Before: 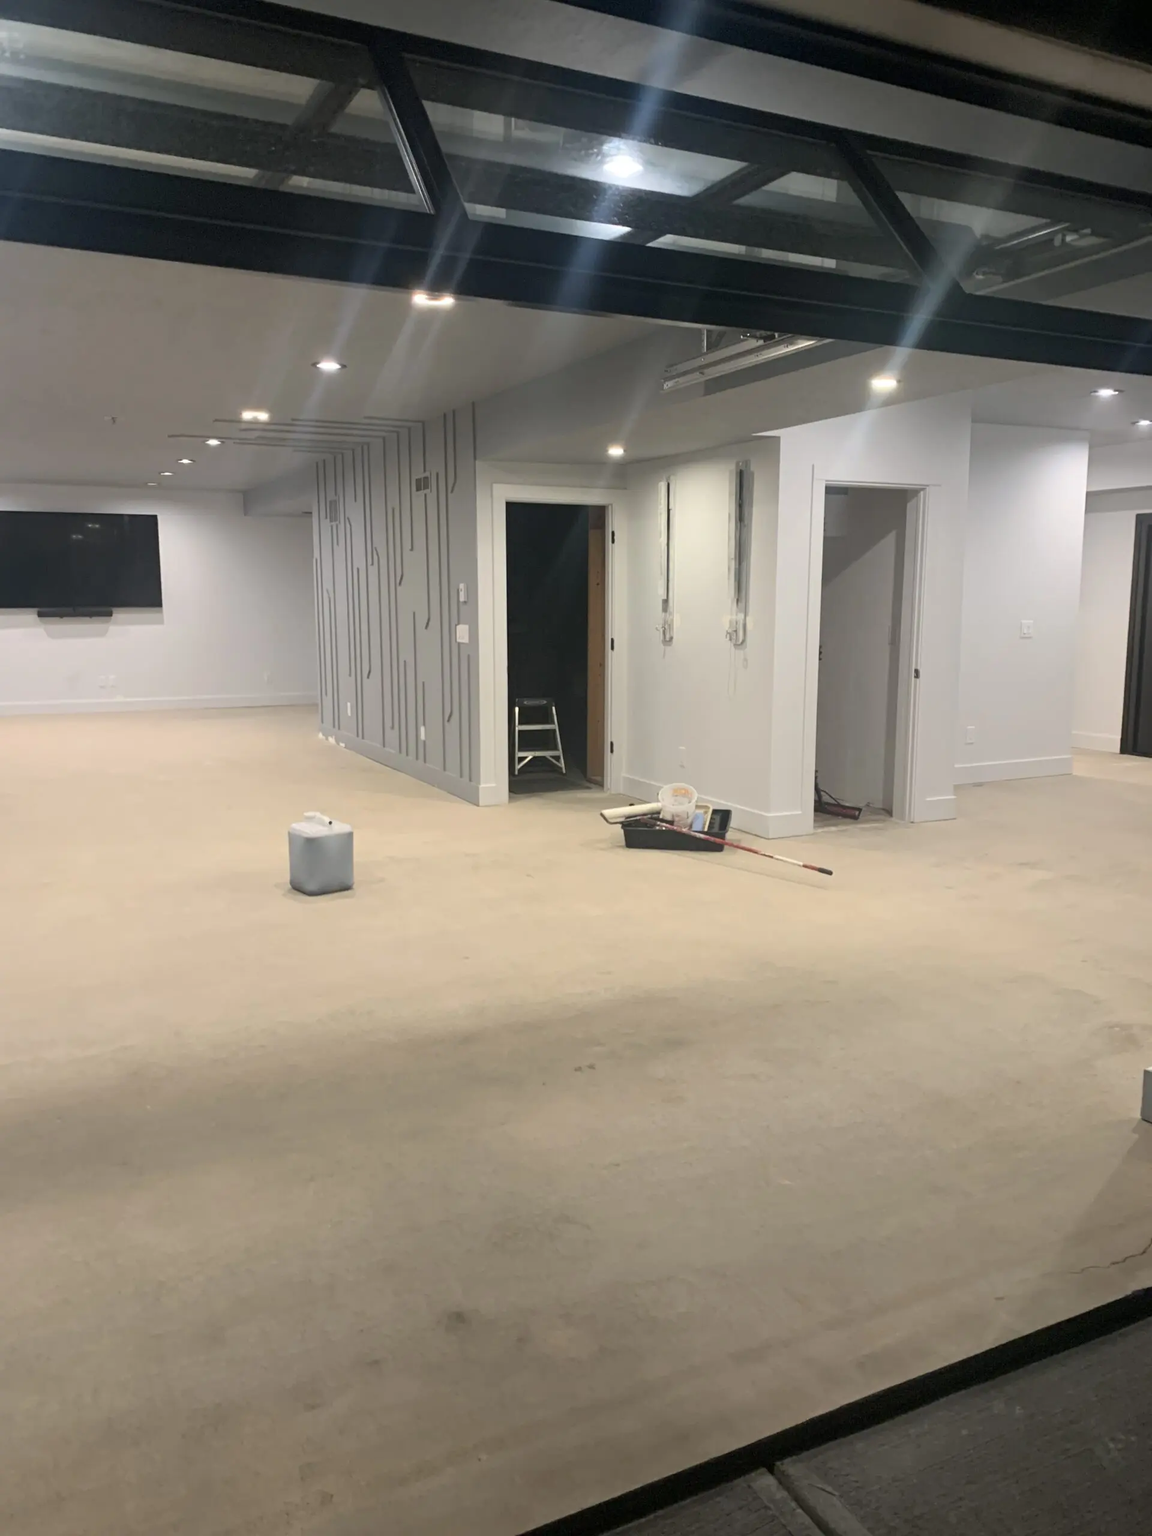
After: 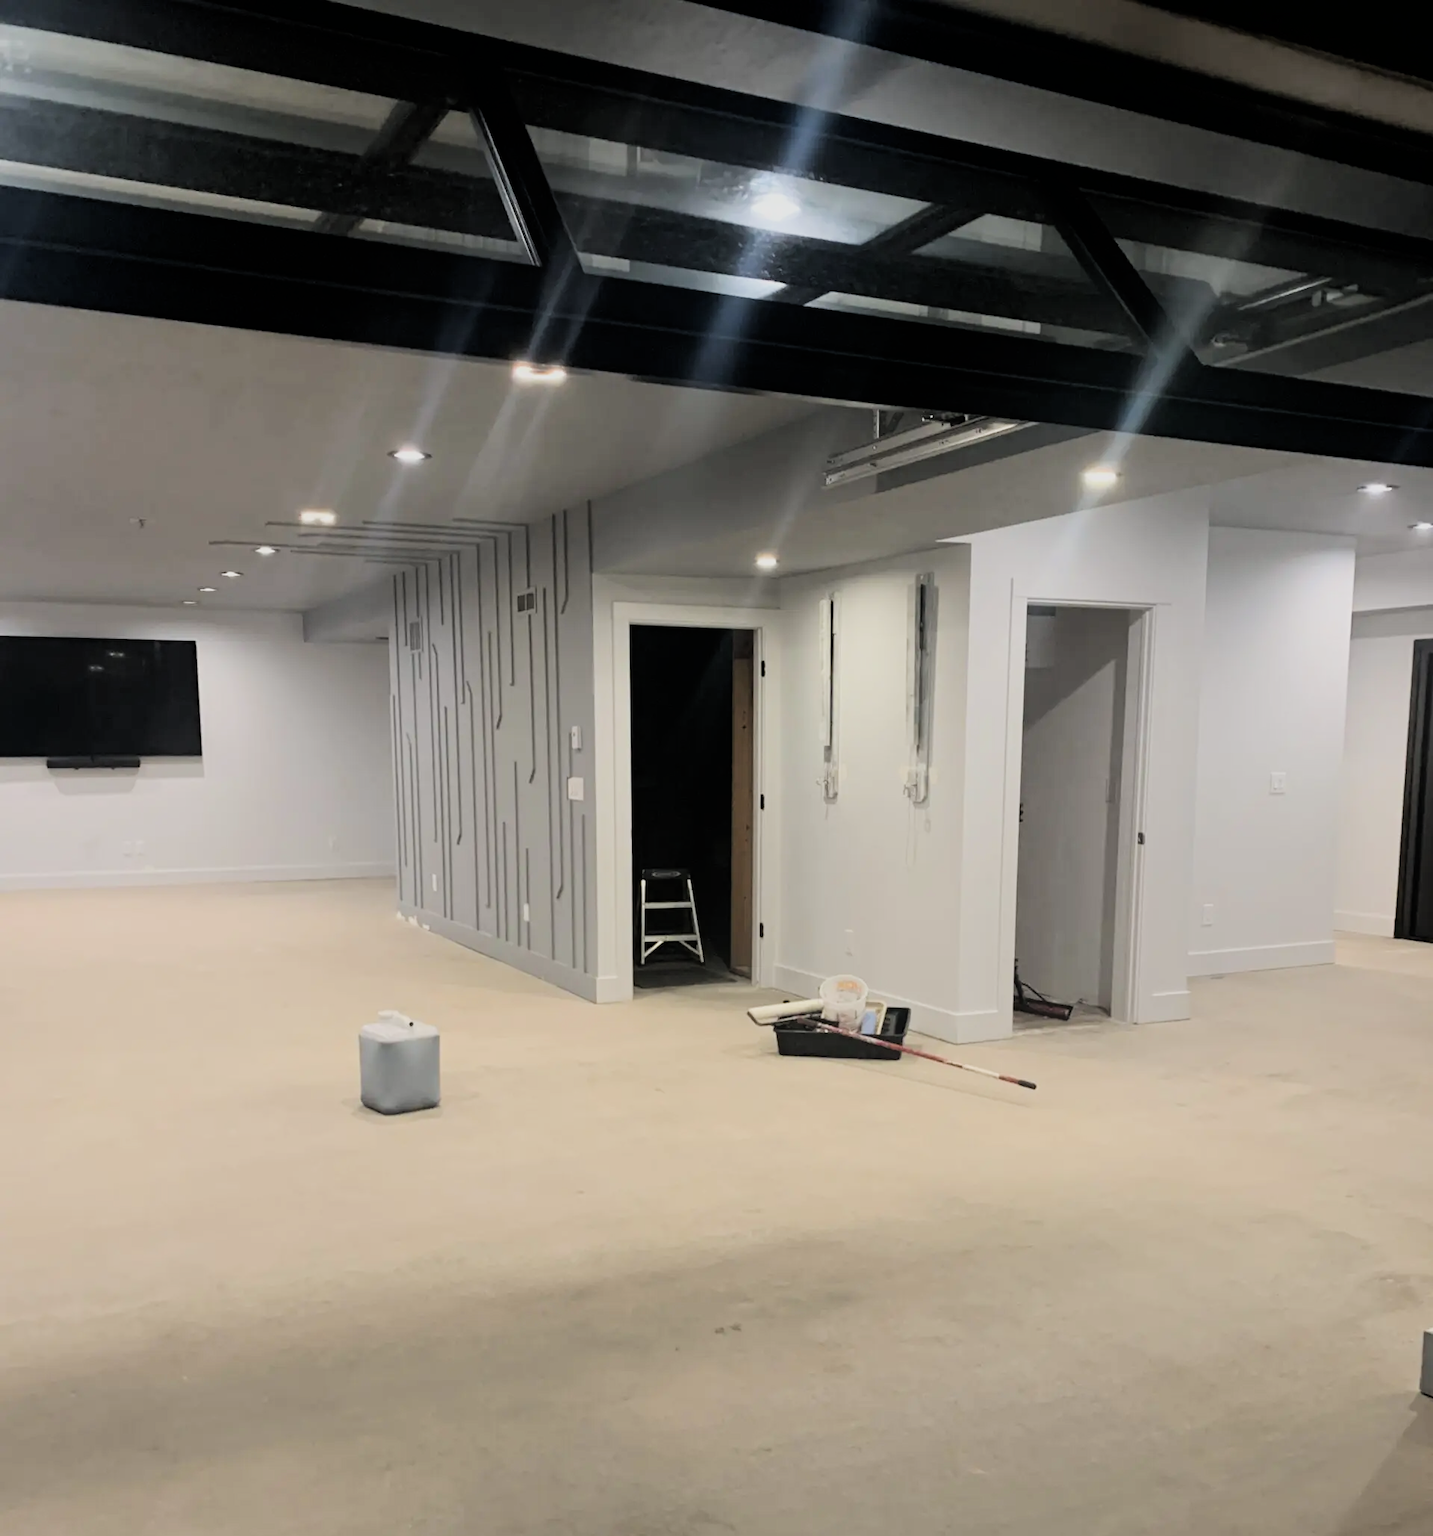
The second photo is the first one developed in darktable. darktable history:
crop: bottom 19.644%
filmic rgb: black relative exposure -5 EV, hardness 2.88, contrast 1.3
